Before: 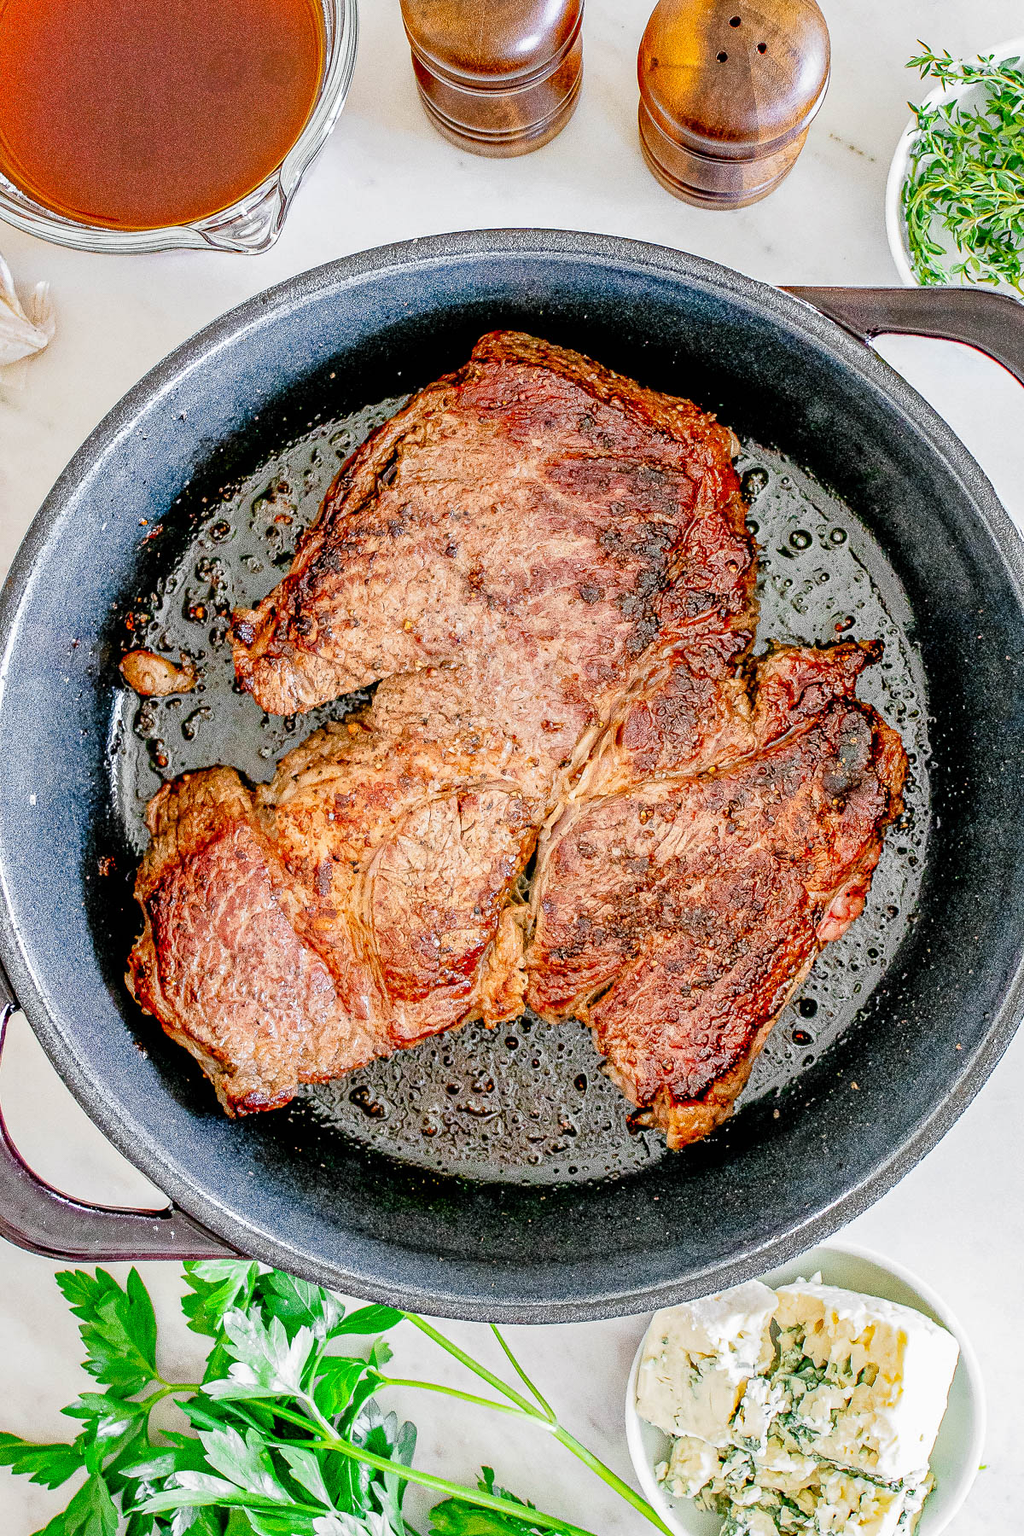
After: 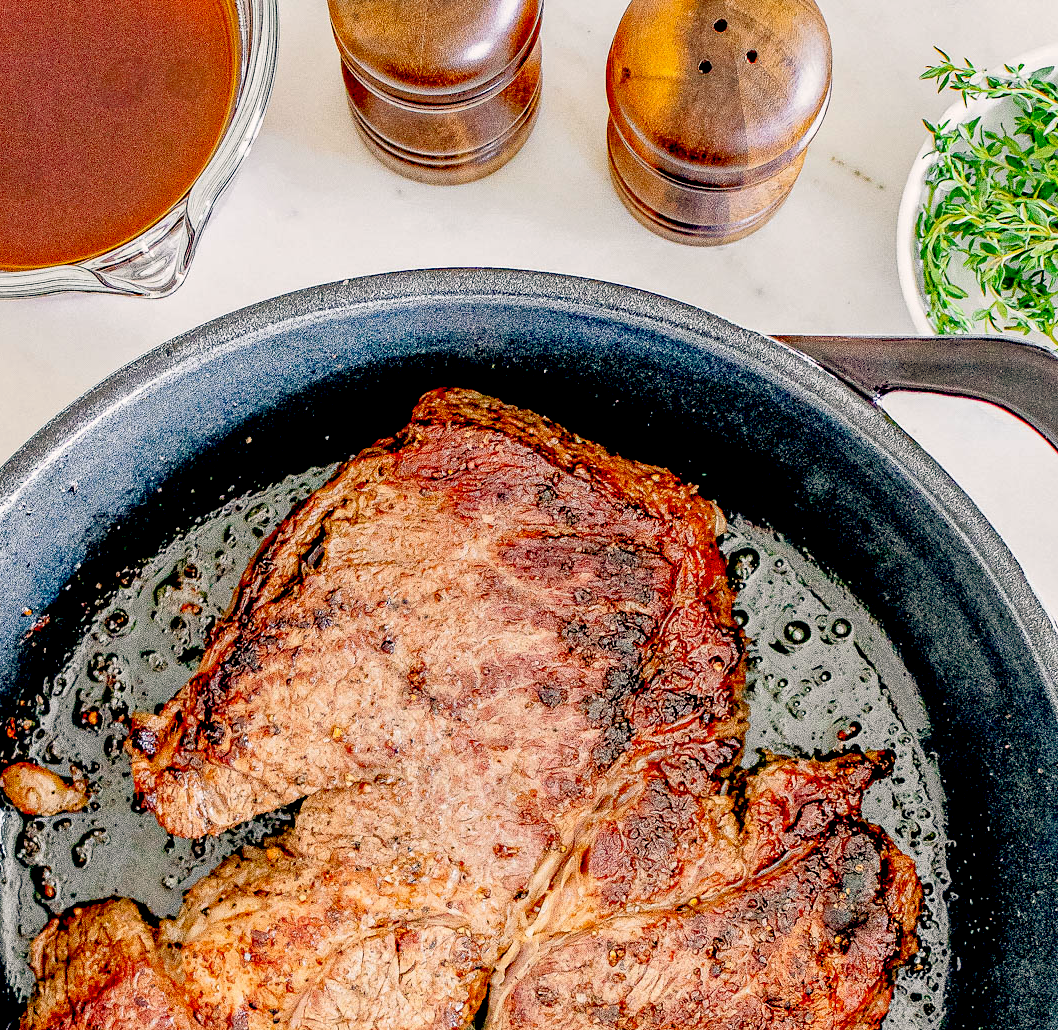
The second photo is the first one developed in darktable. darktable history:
crop and rotate: left 11.812%, bottom 42.776%
color balance: lift [0.975, 0.993, 1, 1.015], gamma [1.1, 1, 1, 0.945], gain [1, 1.04, 1, 0.95]
